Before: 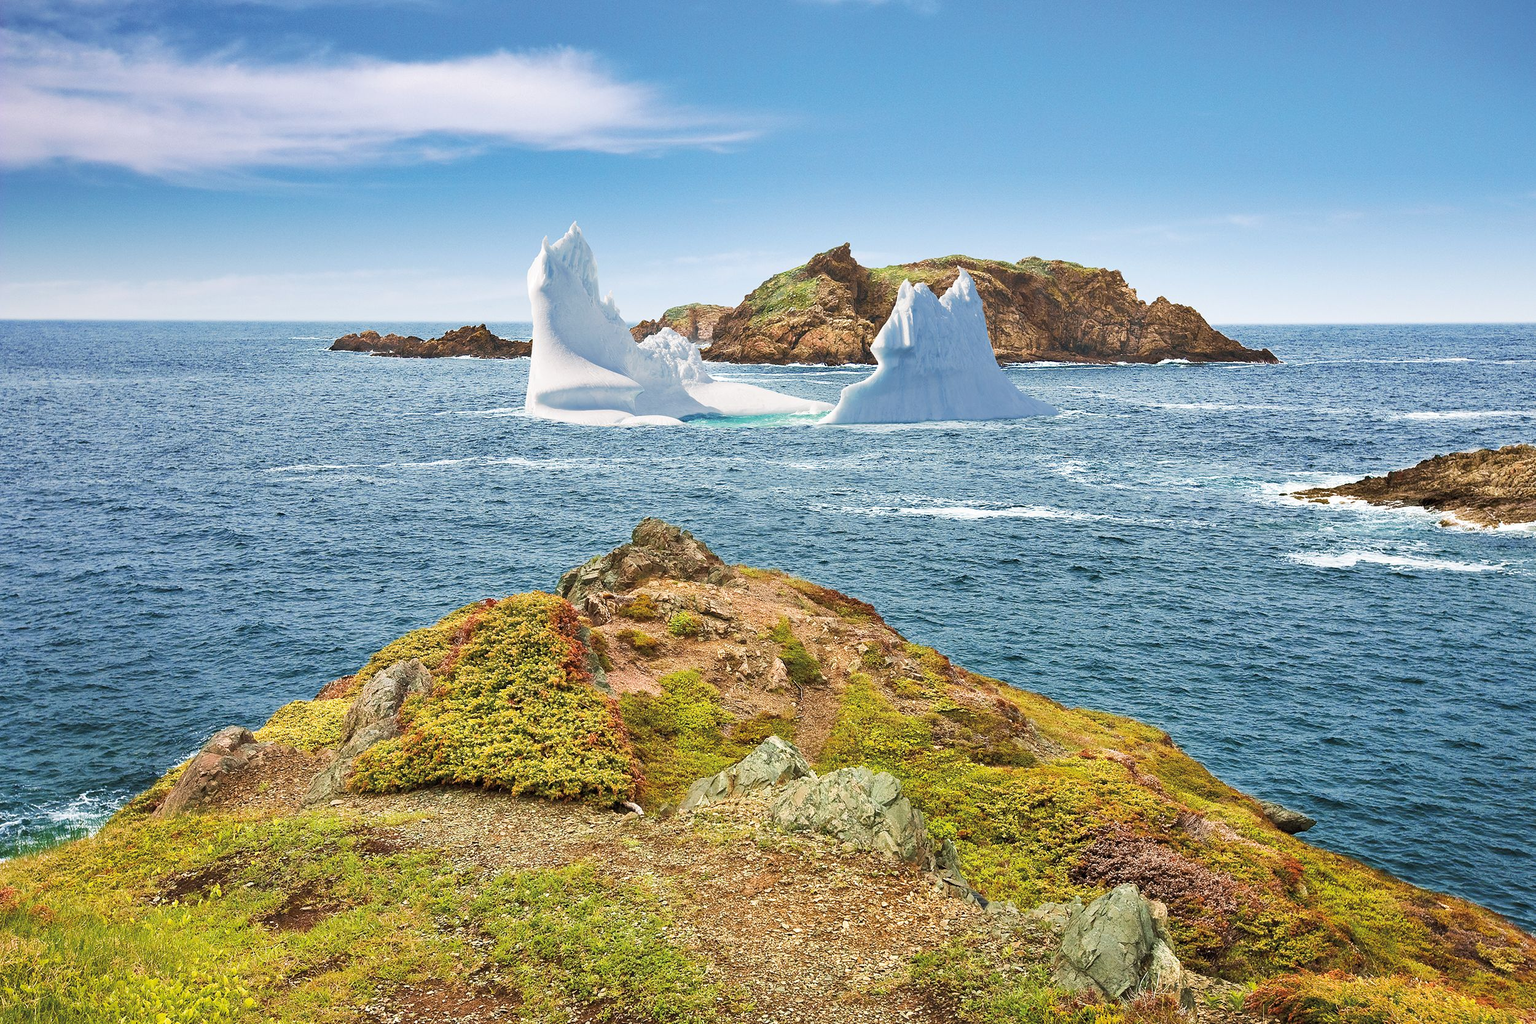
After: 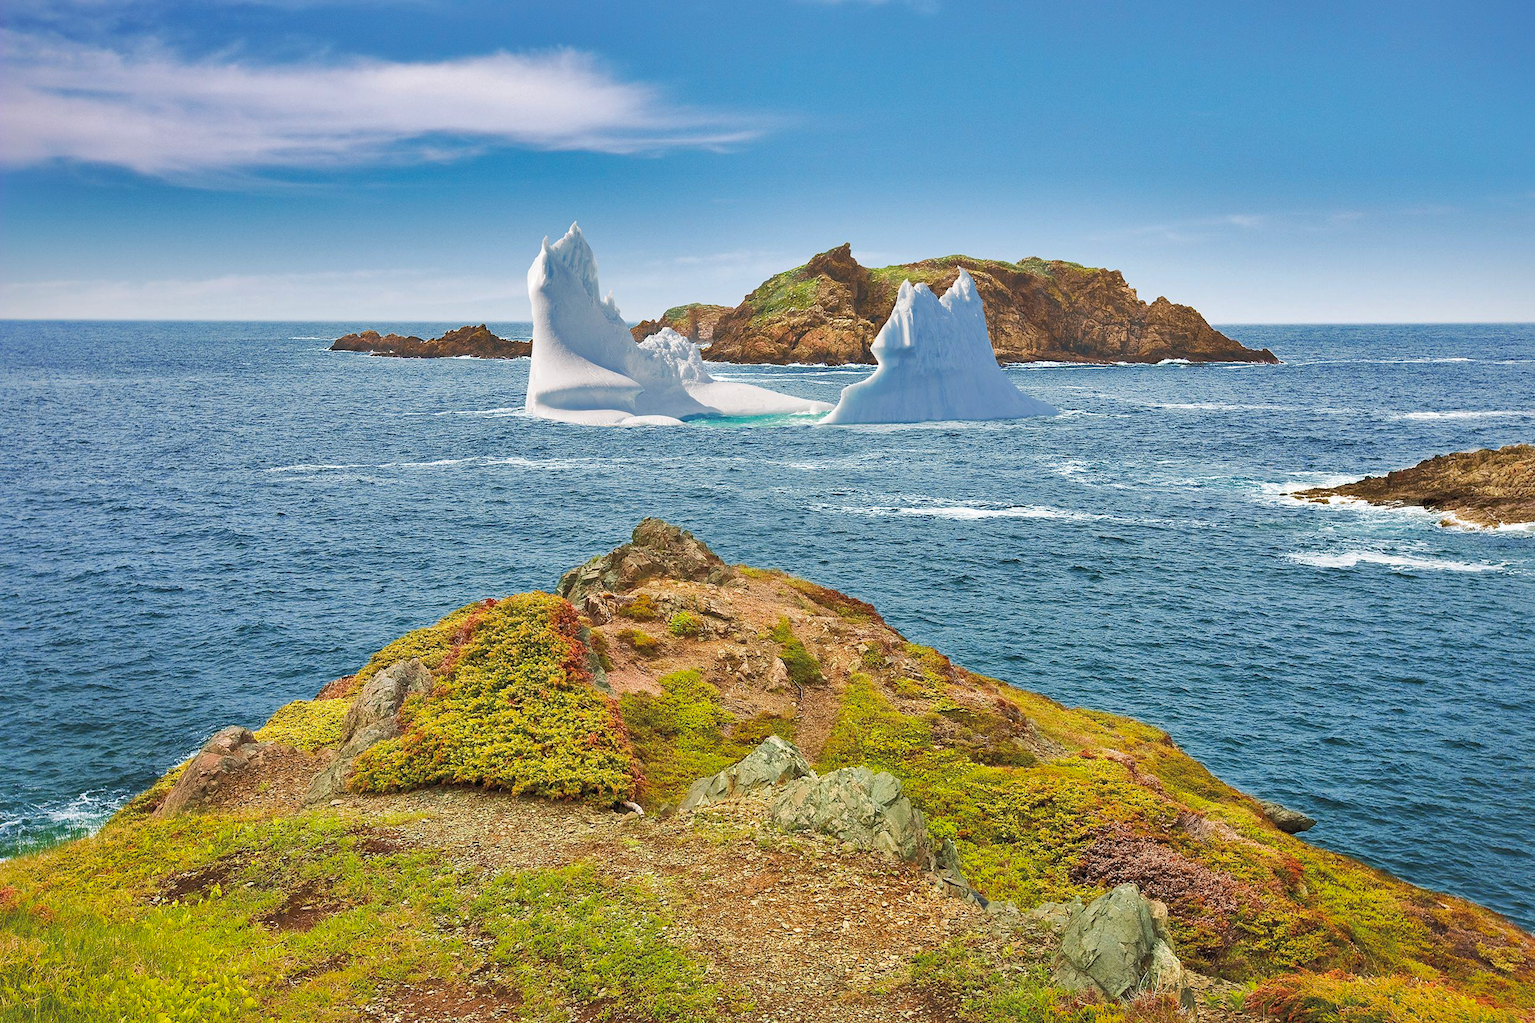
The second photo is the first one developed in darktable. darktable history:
shadows and highlights: shadows 61.3, highlights -59.76
color correction: highlights b* 0.061, saturation 1.1
